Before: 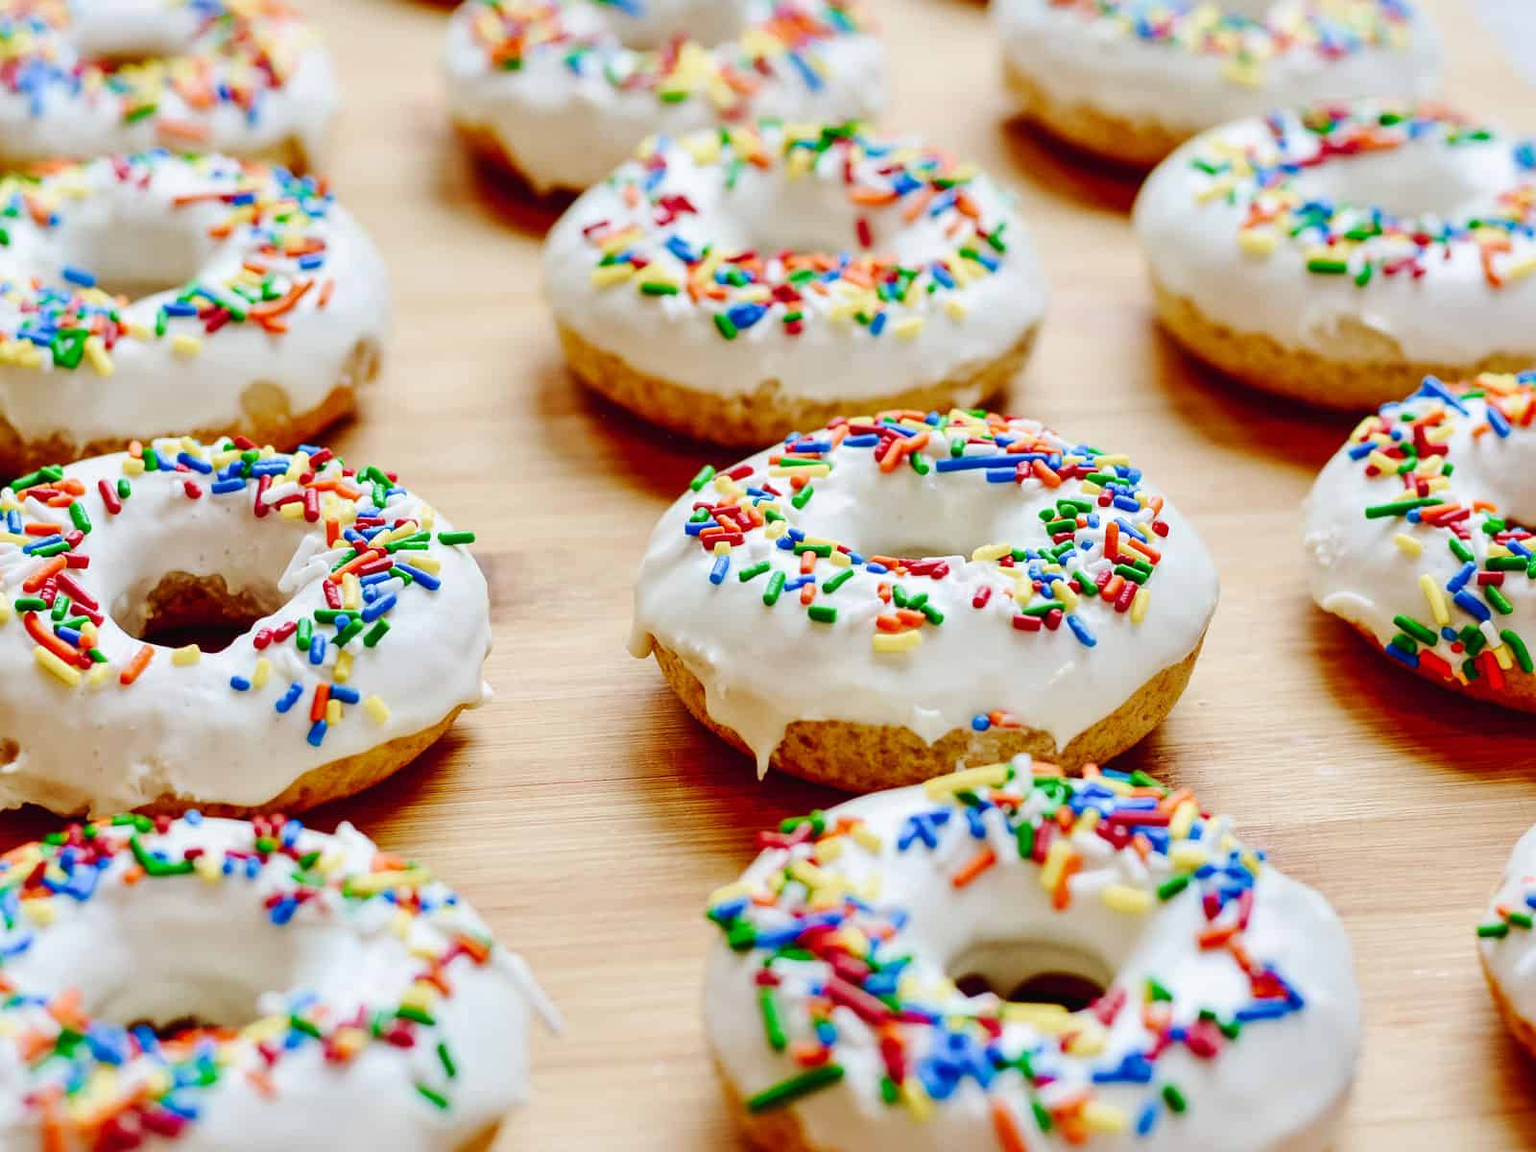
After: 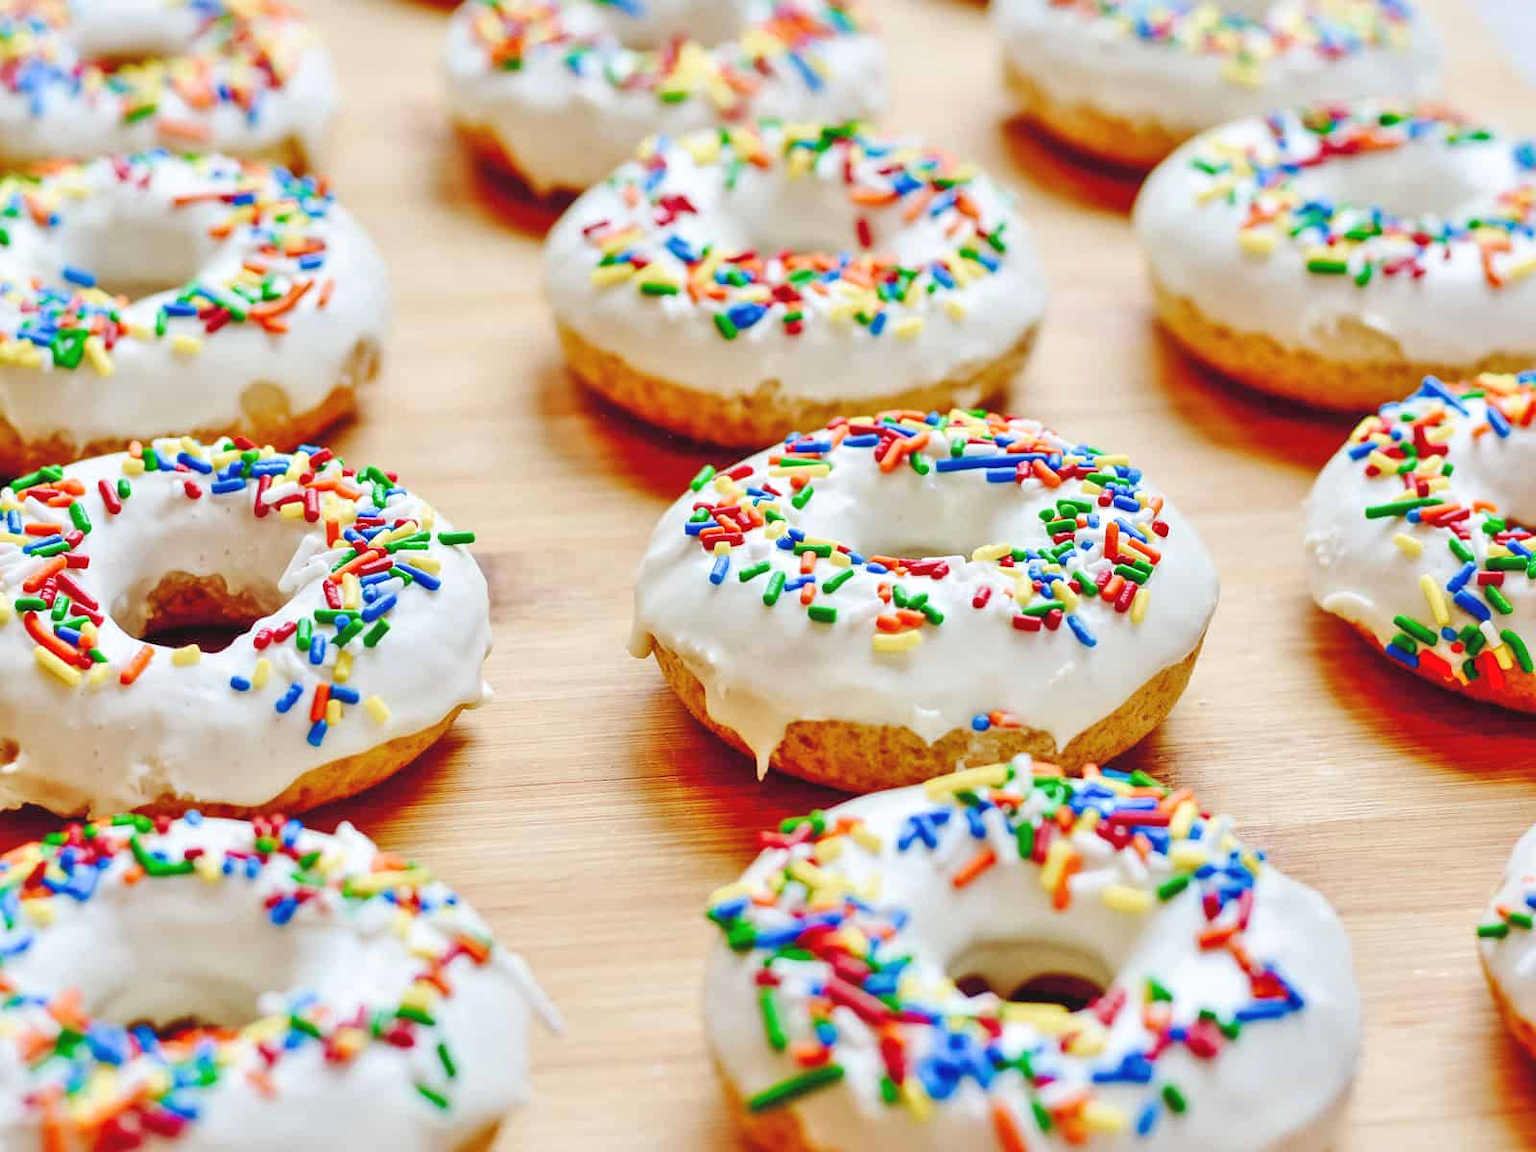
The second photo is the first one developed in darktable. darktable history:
tone equalizer: -7 EV 0.15 EV, -6 EV 0.6 EV, -5 EV 1.15 EV, -4 EV 1.33 EV, -3 EV 1.15 EV, -2 EV 0.6 EV, -1 EV 0.15 EV, mask exposure compensation -0.5 EV
exposure: black level correction -0.003, exposure 0.04 EV, compensate highlight preservation false
